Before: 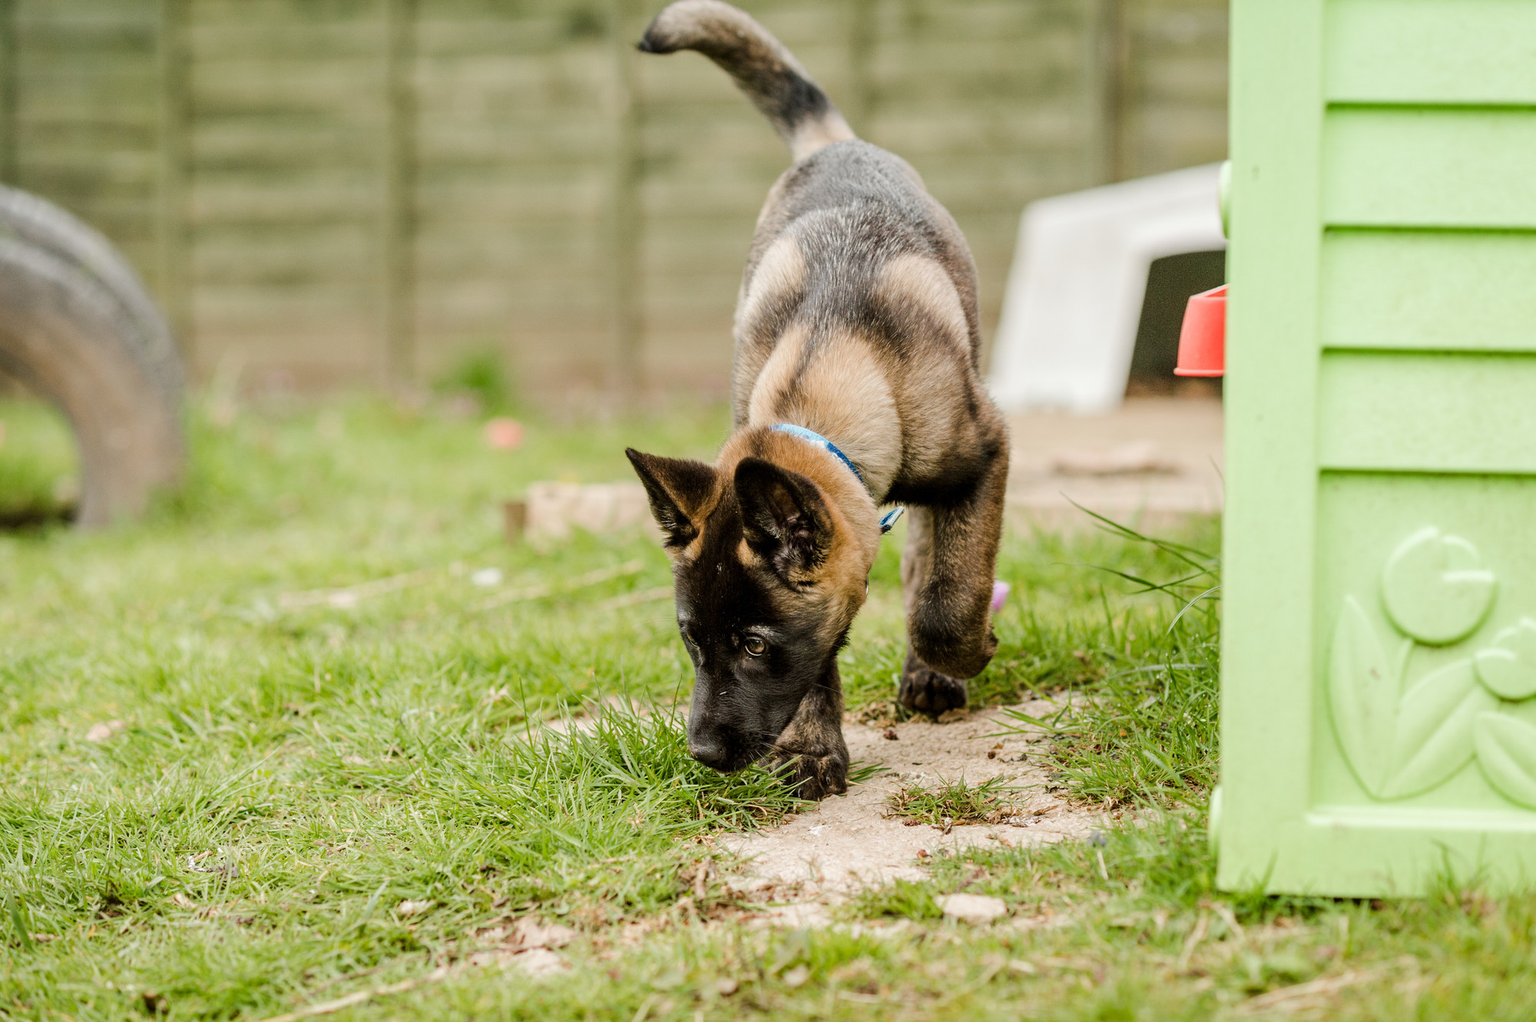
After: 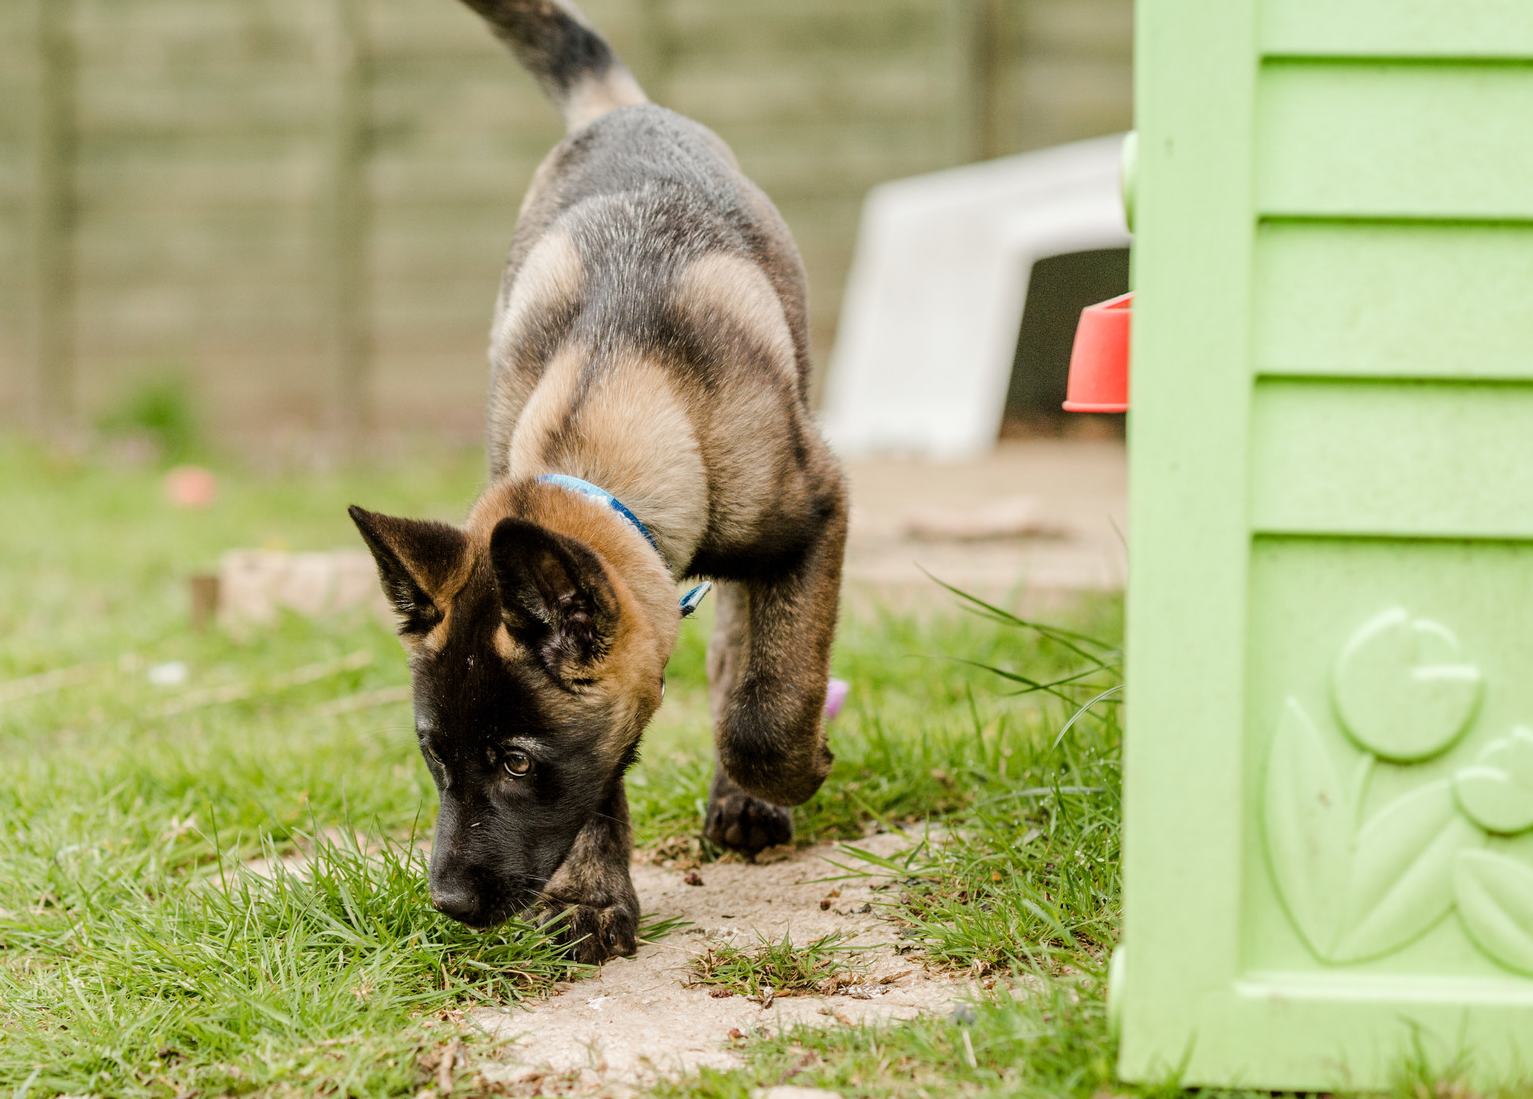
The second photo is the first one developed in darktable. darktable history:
crop: left 23.325%, top 5.862%, bottom 11.516%
